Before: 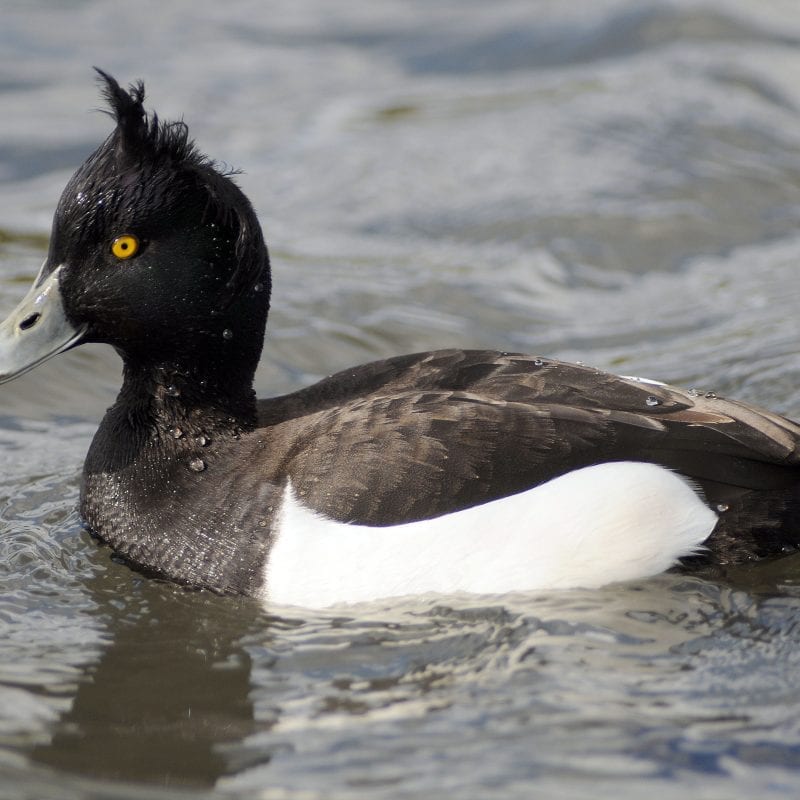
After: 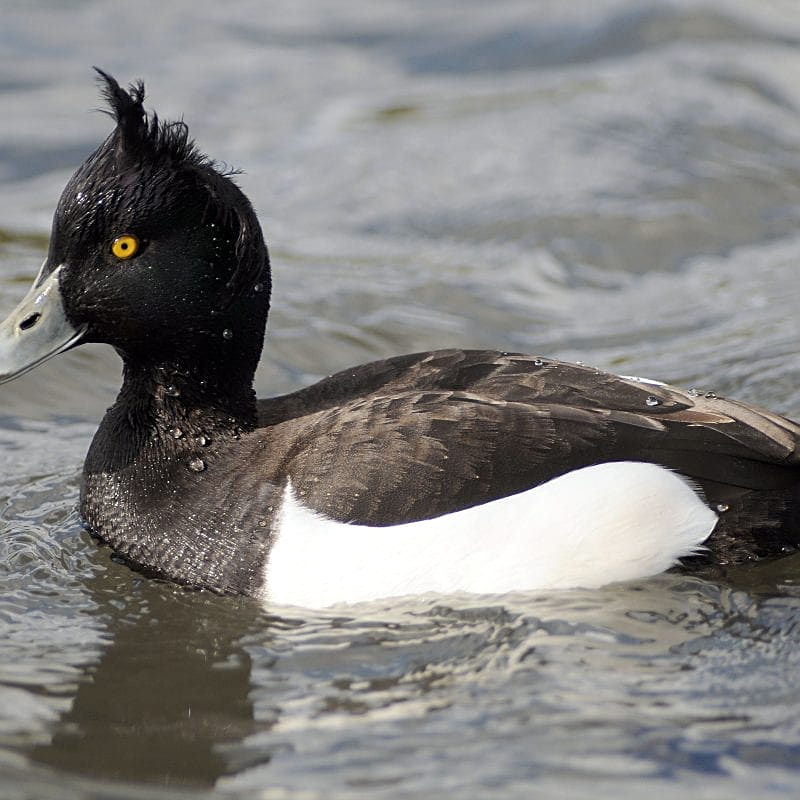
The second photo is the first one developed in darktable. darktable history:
shadows and highlights: shadows 12.25, white point adjustment 1.27, highlights -1.8, soften with gaussian
sharpen: on, module defaults
